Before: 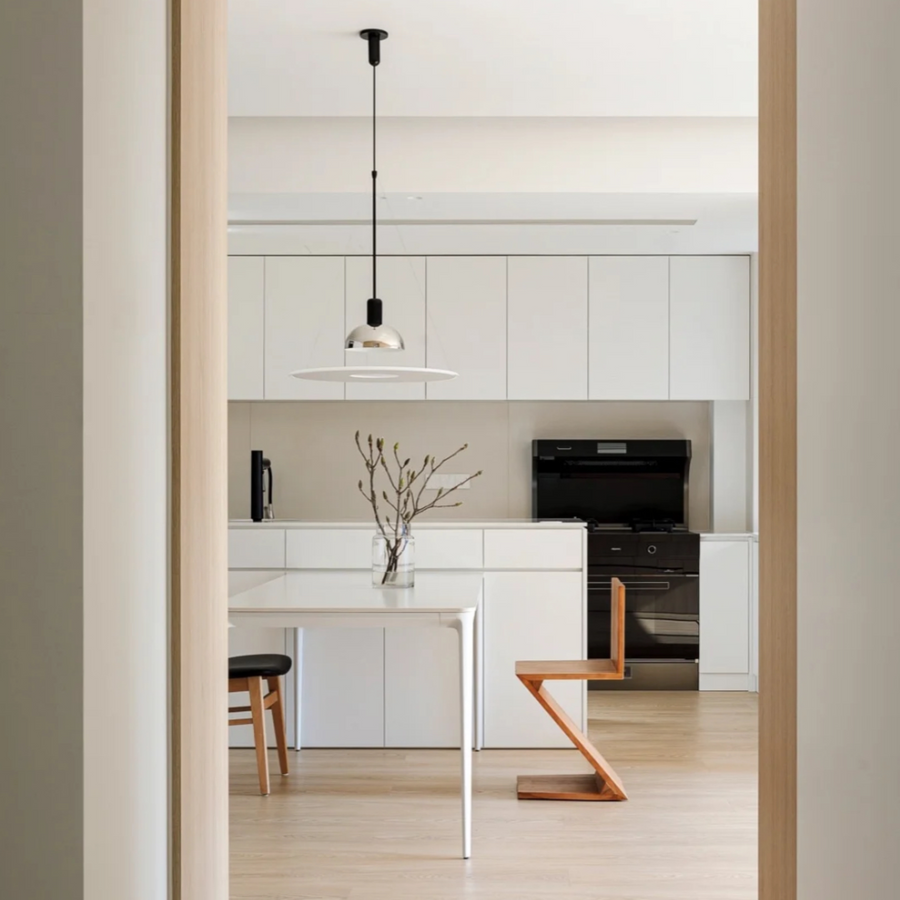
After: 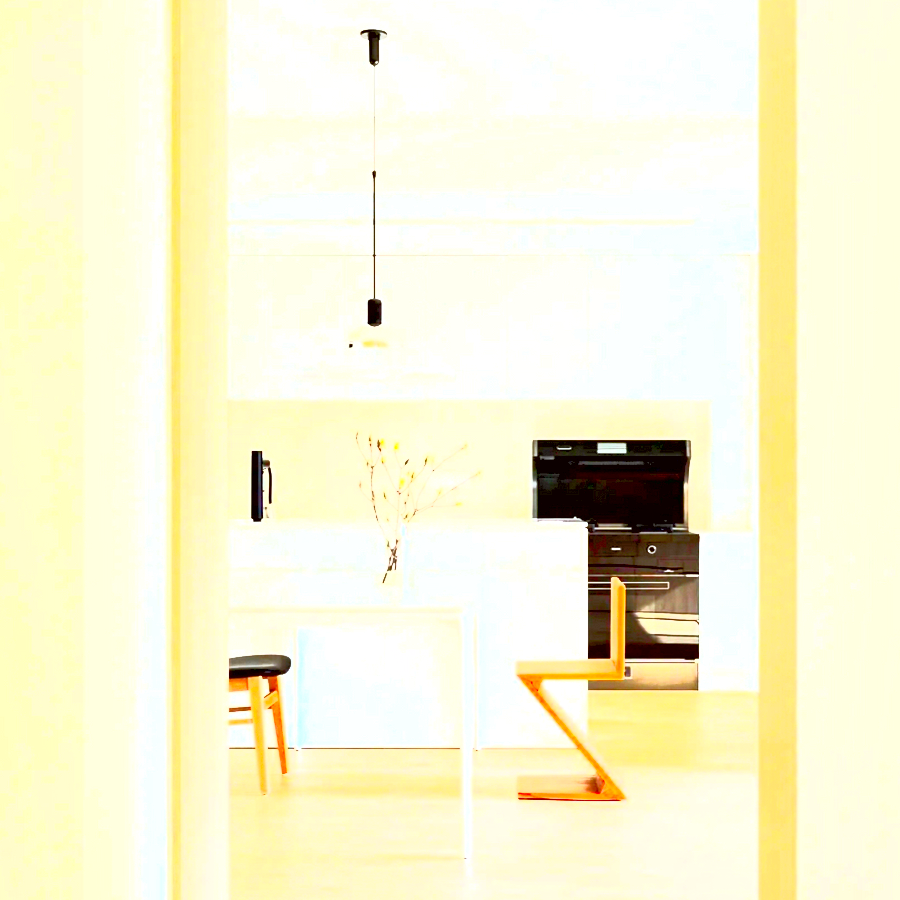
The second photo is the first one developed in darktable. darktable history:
contrast brightness saturation: contrast 0.987, brightness 0.984, saturation 0.986
local contrast: mode bilateral grid, contrast 20, coarseness 50, detail 171%, midtone range 0.2
exposure: black level correction 0.006, exposure 2.08 EV, compensate highlight preservation false
color correction: highlights a* -3.34, highlights b* -6.26, shadows a* 2.94, shadows b* 5.63
